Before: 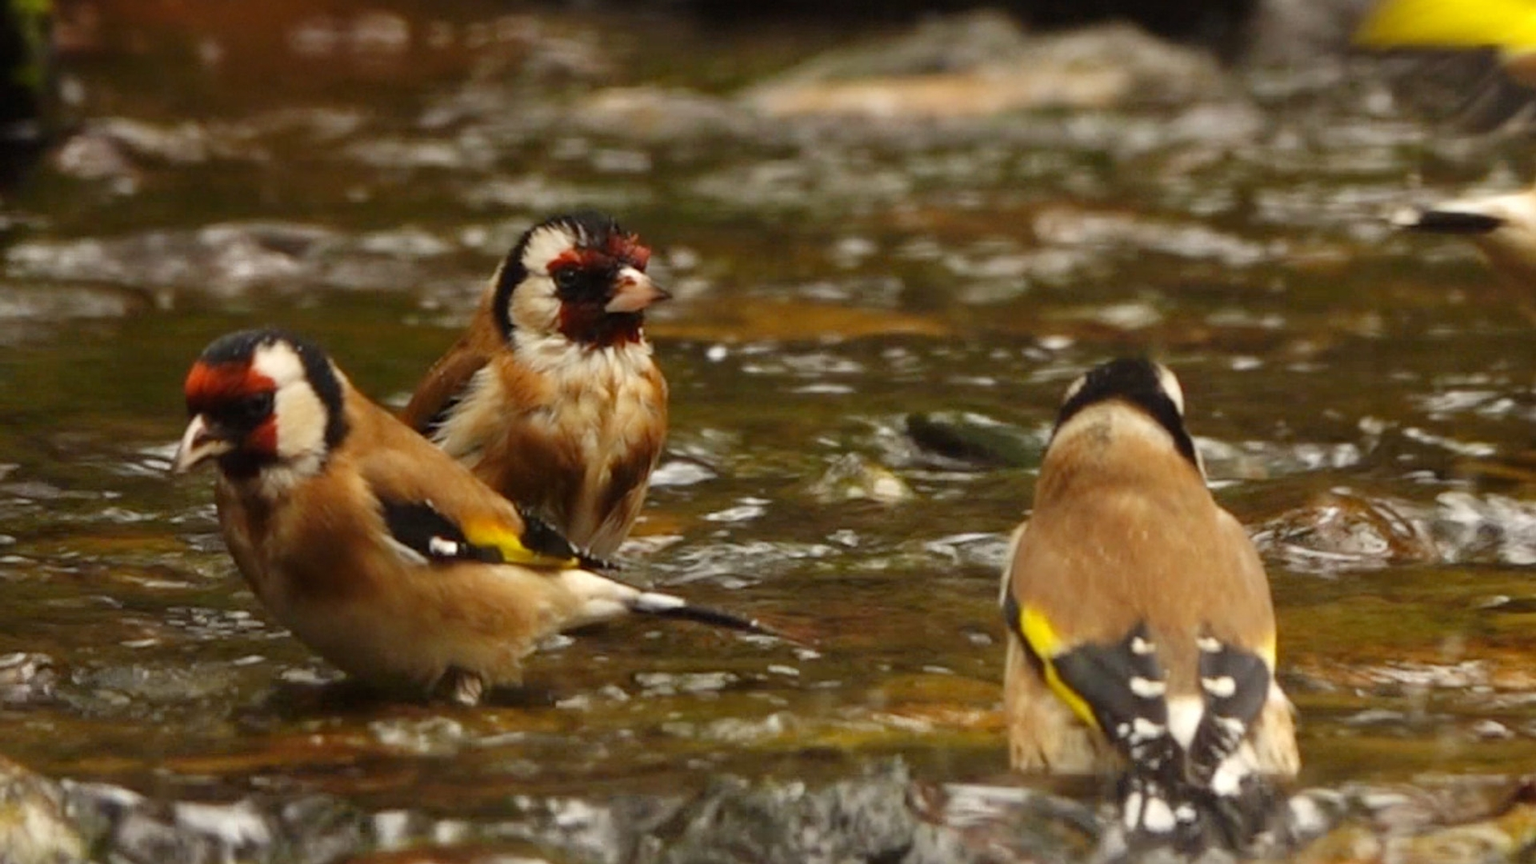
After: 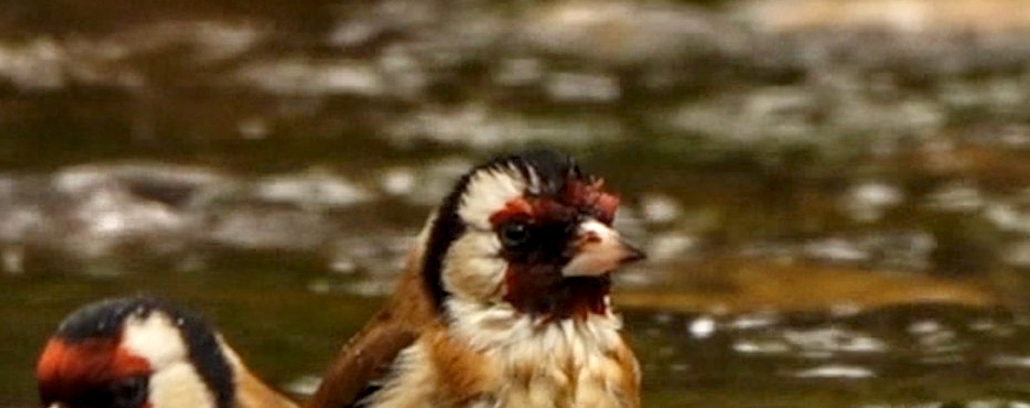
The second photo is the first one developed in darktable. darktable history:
local contrast: detail 150%
crop: left 10.121%, top 10.631%, right 36.218%, bottom 51.526%
